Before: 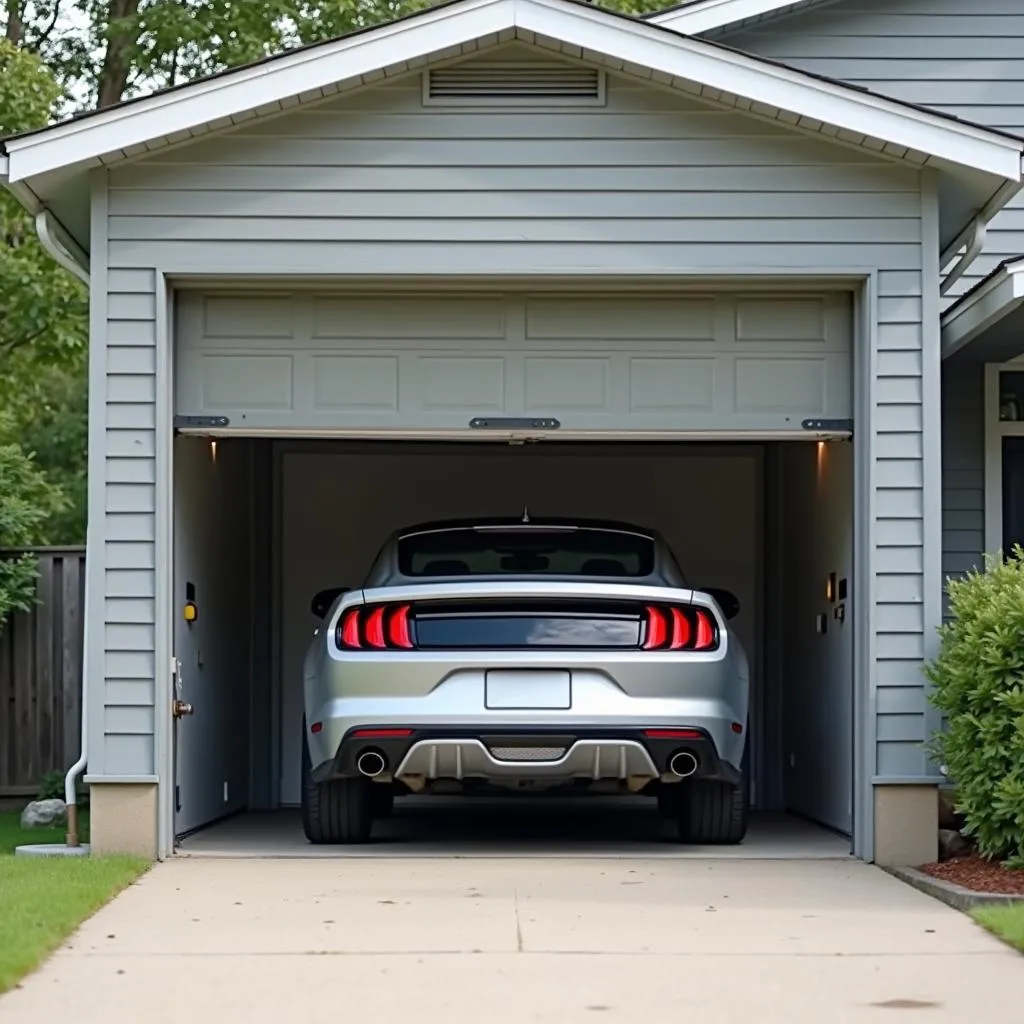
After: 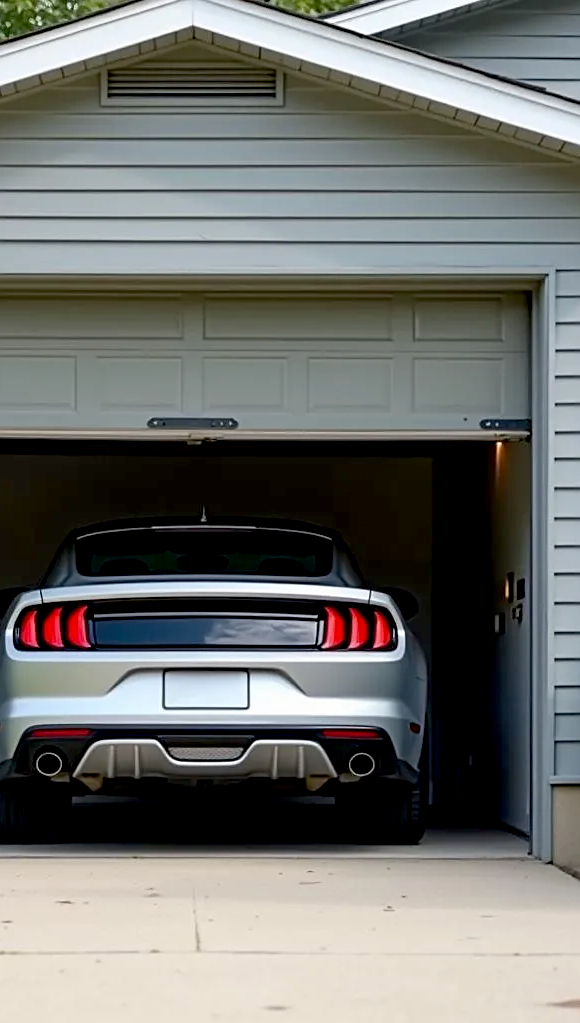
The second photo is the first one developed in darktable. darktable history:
crop: left 31.458%, top 0%, right 11.876%
sharpen: amount 0.2
exposure: black level correction 0.012, compensate highlight preservation false
